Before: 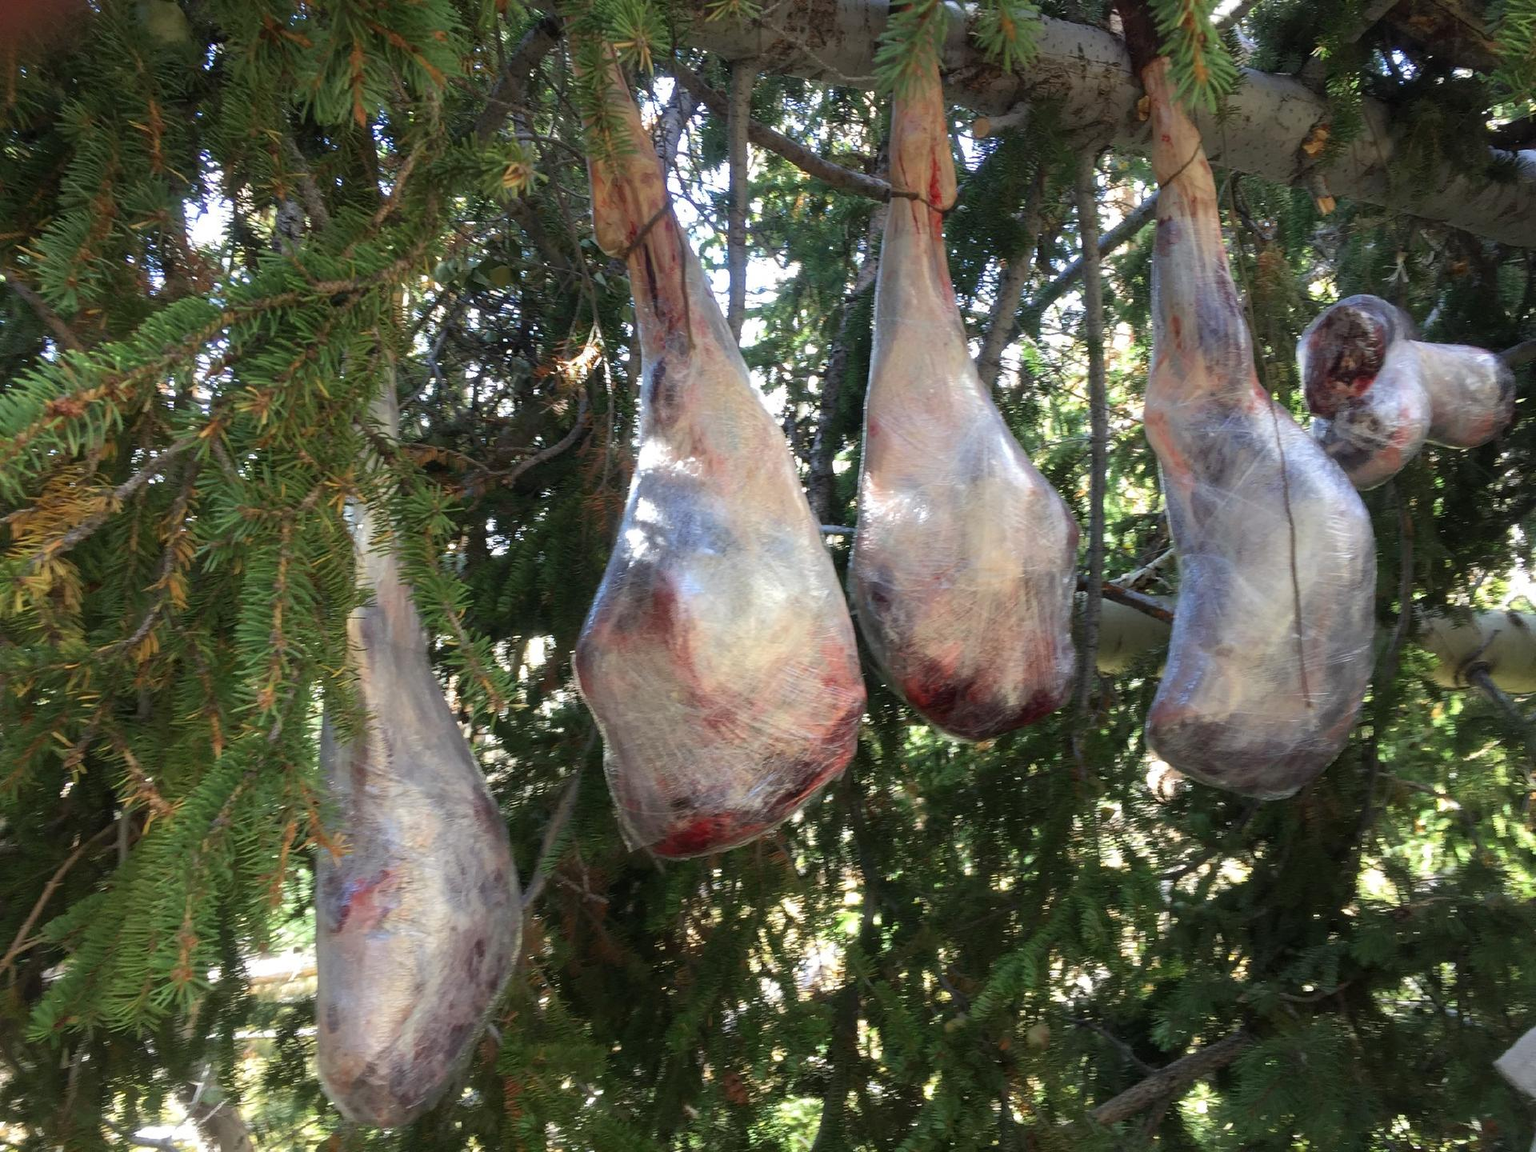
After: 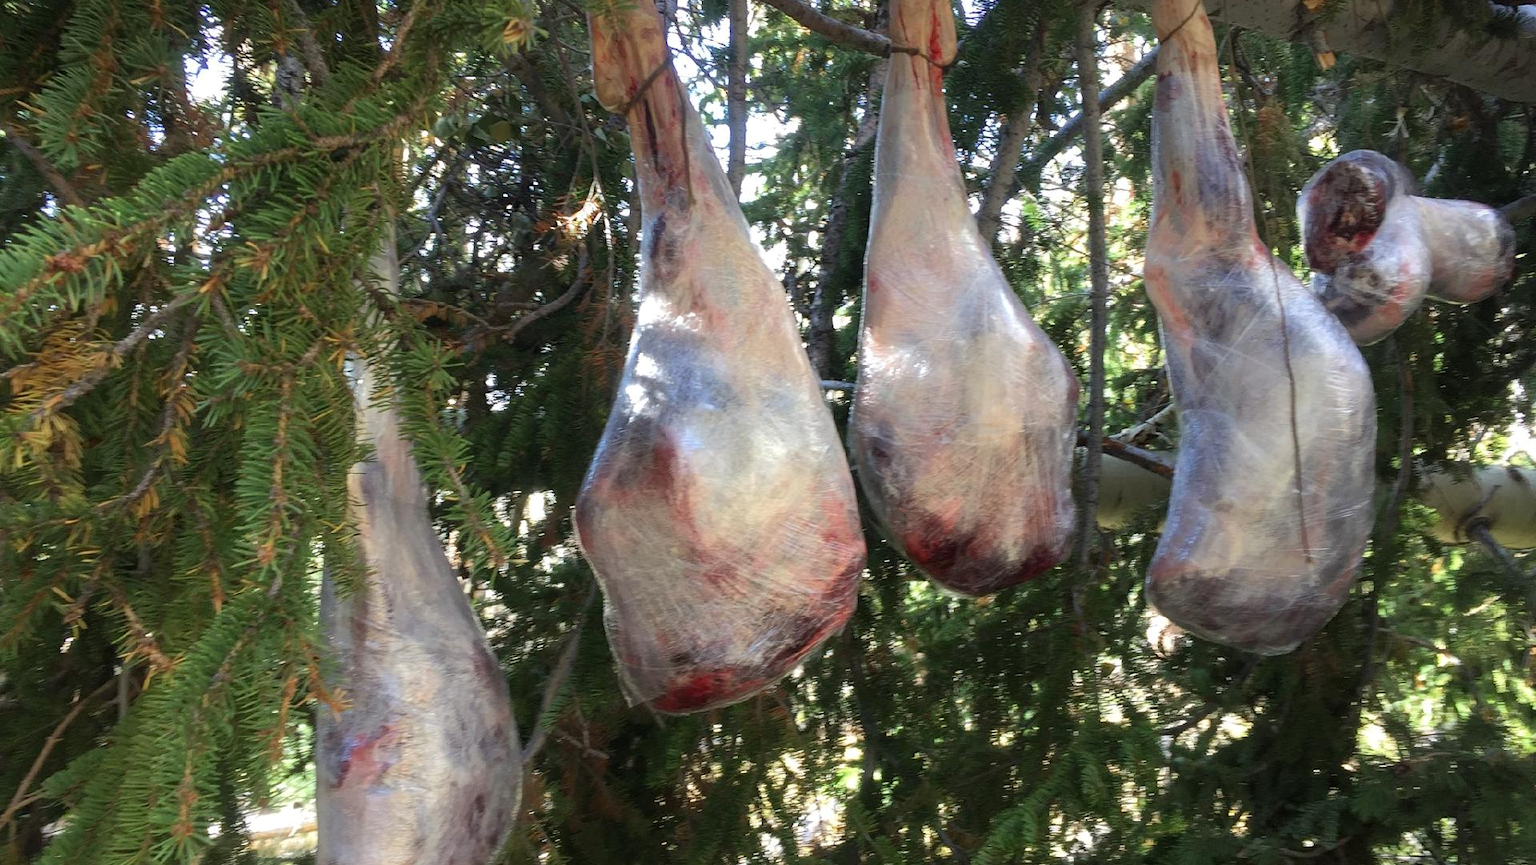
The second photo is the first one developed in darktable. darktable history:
tone equalizer: edges refinement/feathering 500, mask exposure compensation -1.57 EV, preserve details no
crop and rotate: top 12.576%, bottom 12.278%
